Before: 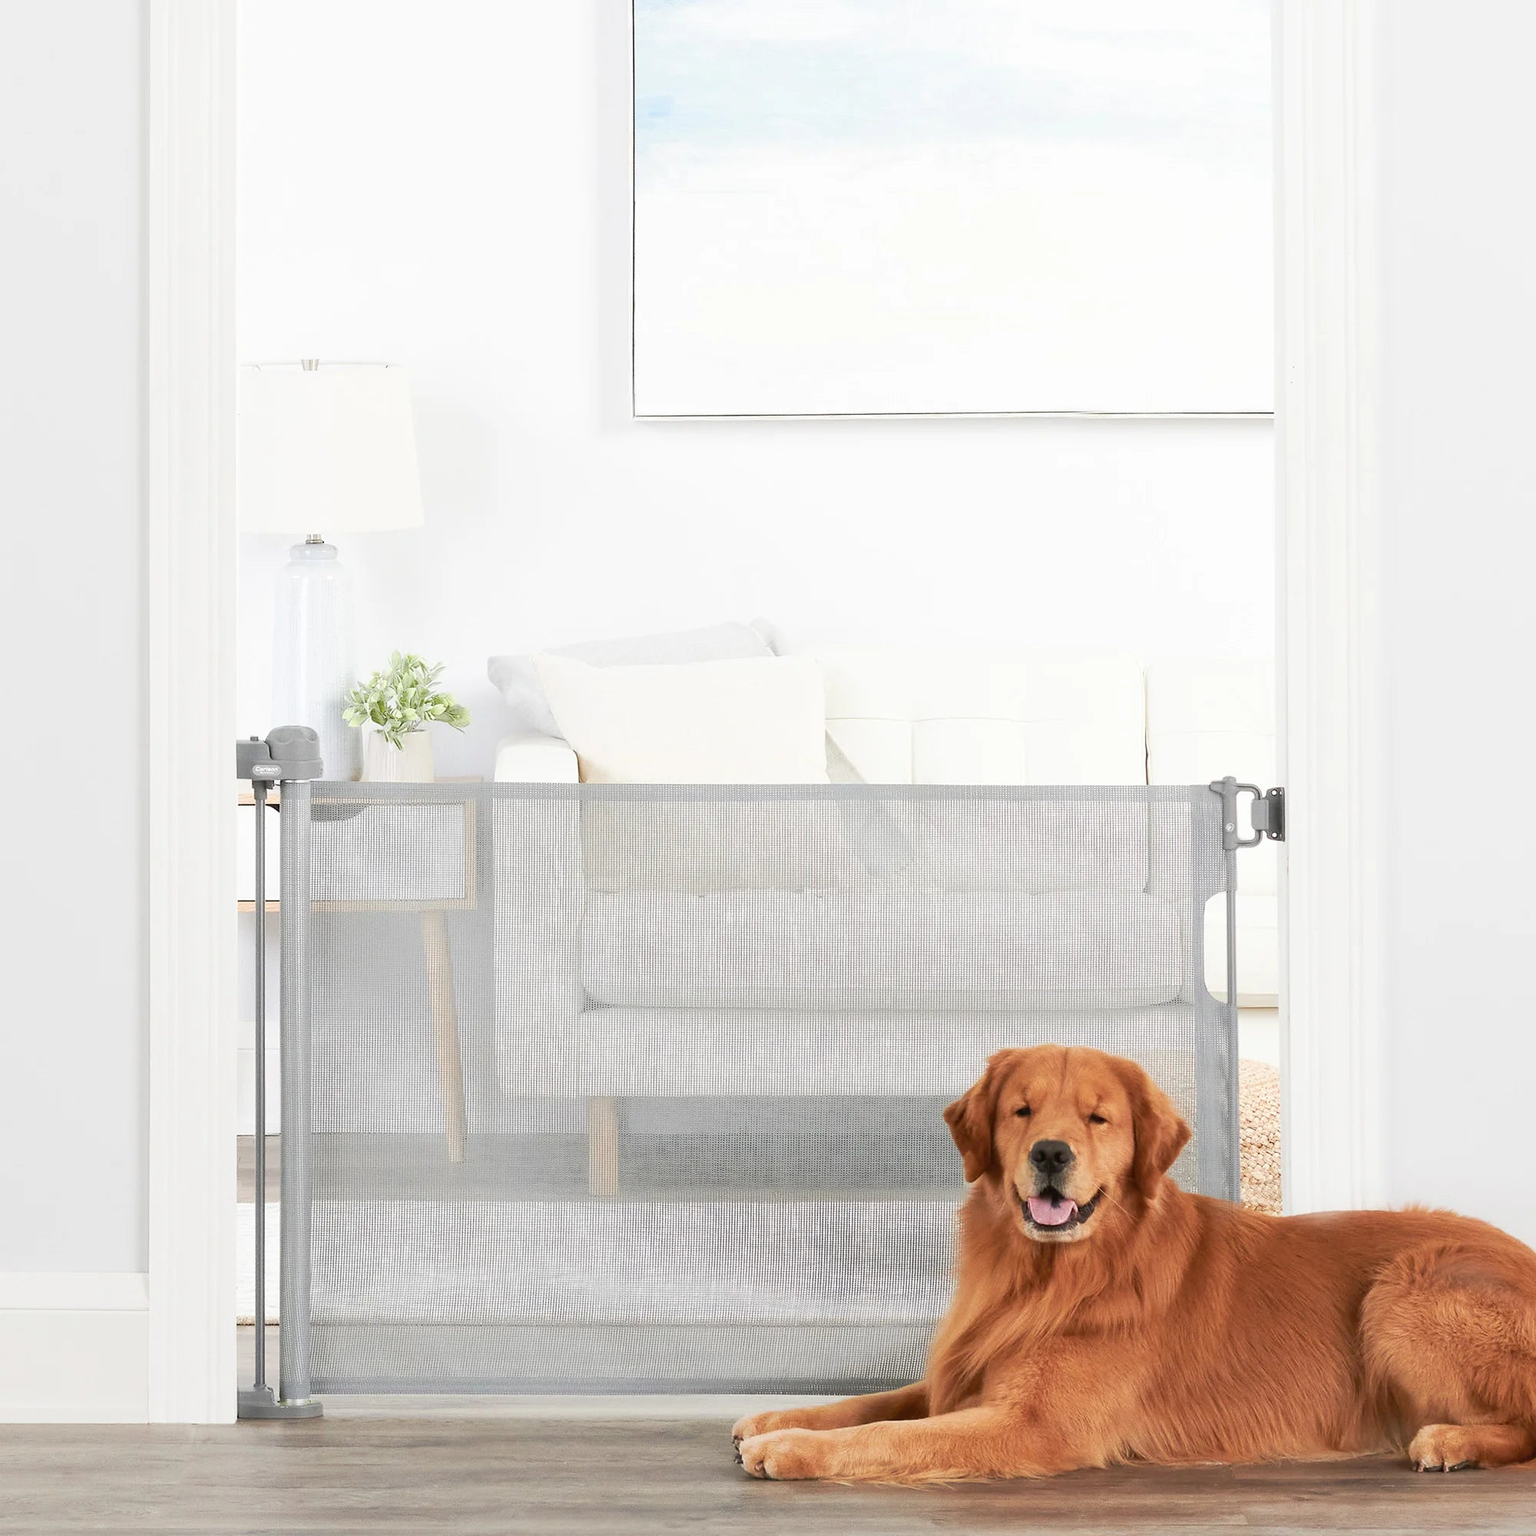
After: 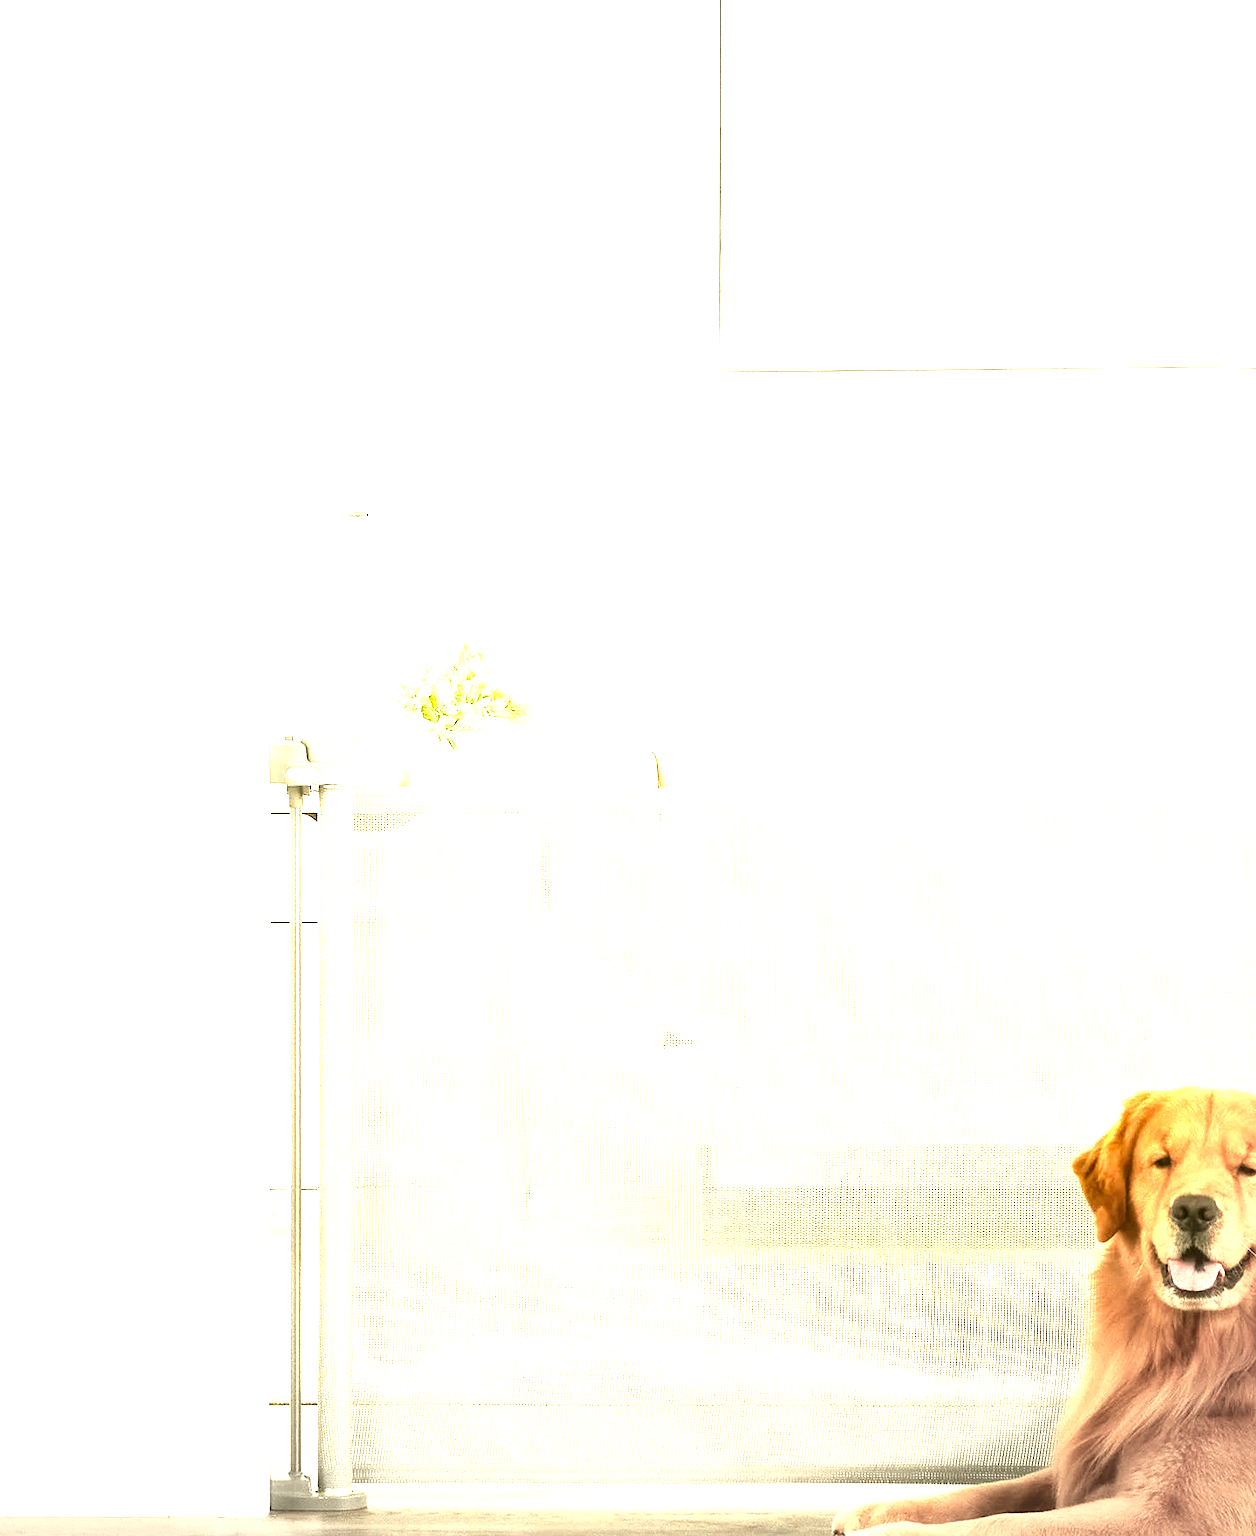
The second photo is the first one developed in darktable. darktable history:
color correction: highlights a* 0.162, highlights b* 29.53, shadows a* -0.162, shadows b* 21.09
crop: top 5.803%, right 27.864%, bottom 5.804%
tone equalizer: -8 EV -0.417 EV, -7 EV -0.389 EV, -6 EV -0.333 EV, -5 EV -0.222 EV, -3 EV 0.222 EV, -2 EV 0.333 EV, -1 EV 0.389 EV, +0 EV 0.417 EV, edges refinement/feathering 500, mask exposure compensation -1.57 EV, preserve details no
local contrast: on, module defaults
exposure: black level correction 0, exposure 1.45 EV, compensate exposure bias true, compensate highlight preservation false
vignetting: fall-off radius 31.48%, brightness -0.472
